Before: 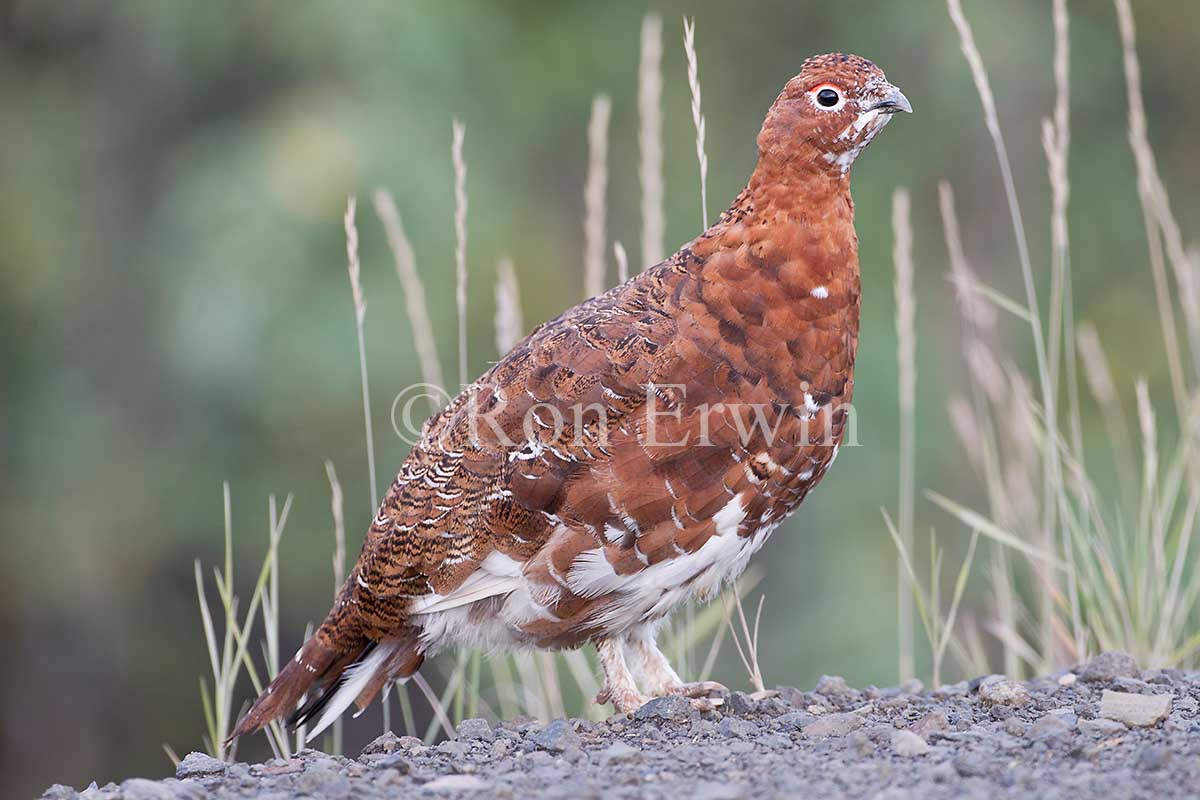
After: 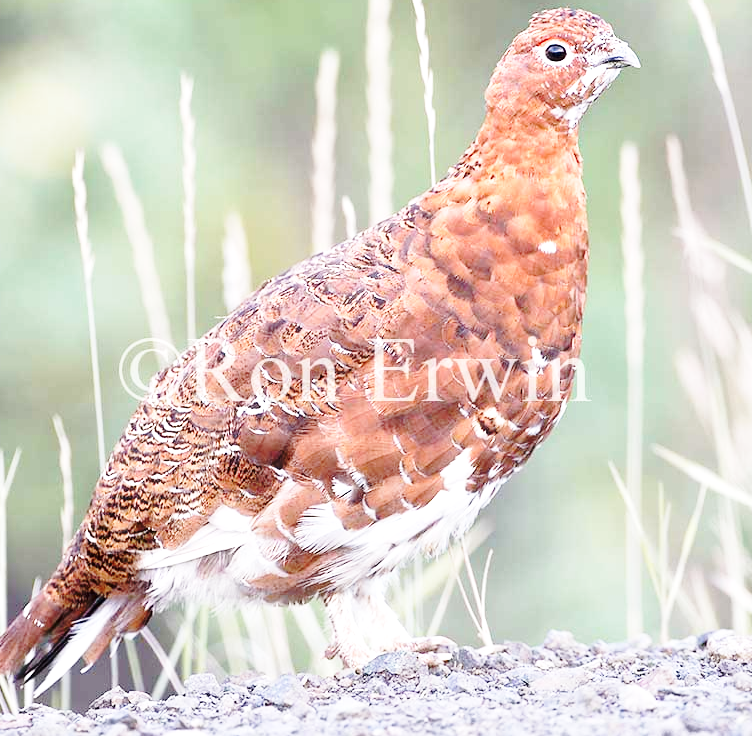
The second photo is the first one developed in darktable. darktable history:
contrast brightness saturation: saturation -0.066
exposure: exposure 0.605 EV, compensate highlight preservation false
base curve: curves: ch0 [(0, 0) (0.032, 0.037) (0.105, 0.228) (0.435, 0.76) (0.856, 0.983) (1, 1)], preserve colors none
crop and rotate: left 22.736%, top 5.645%, right 14.565%, bottom 2.319%
